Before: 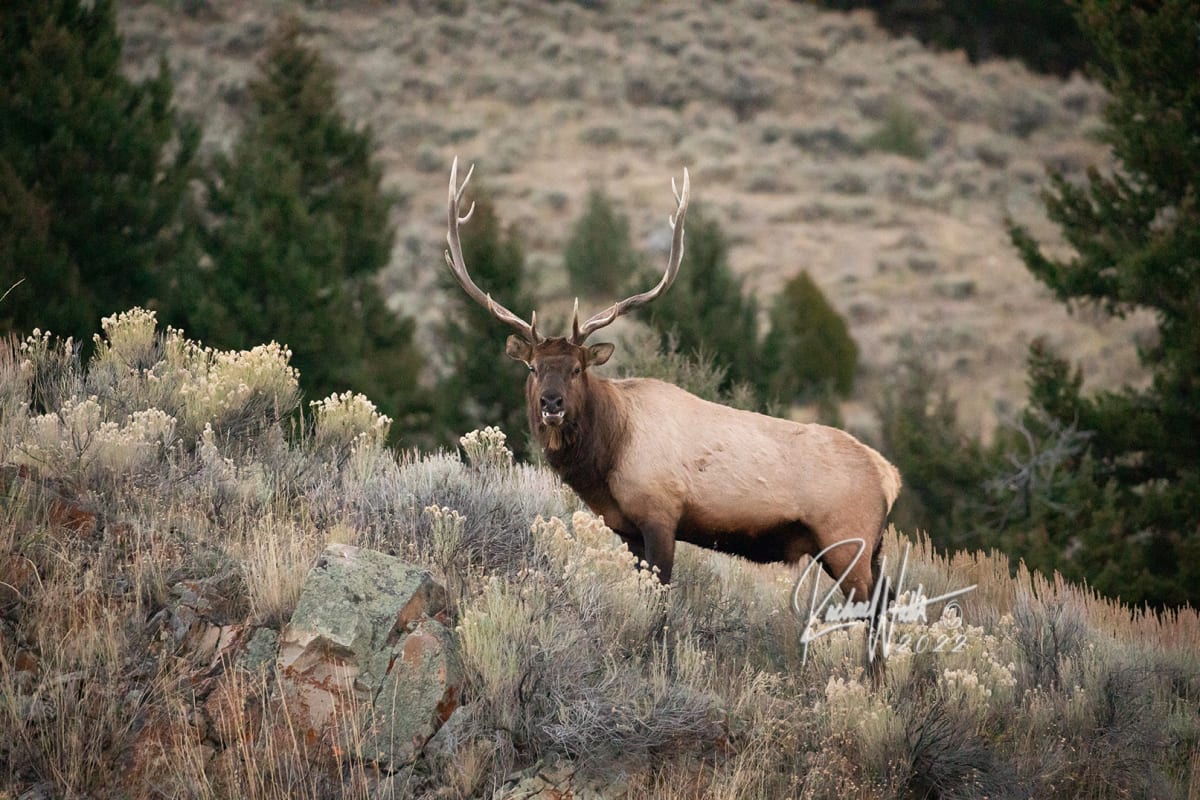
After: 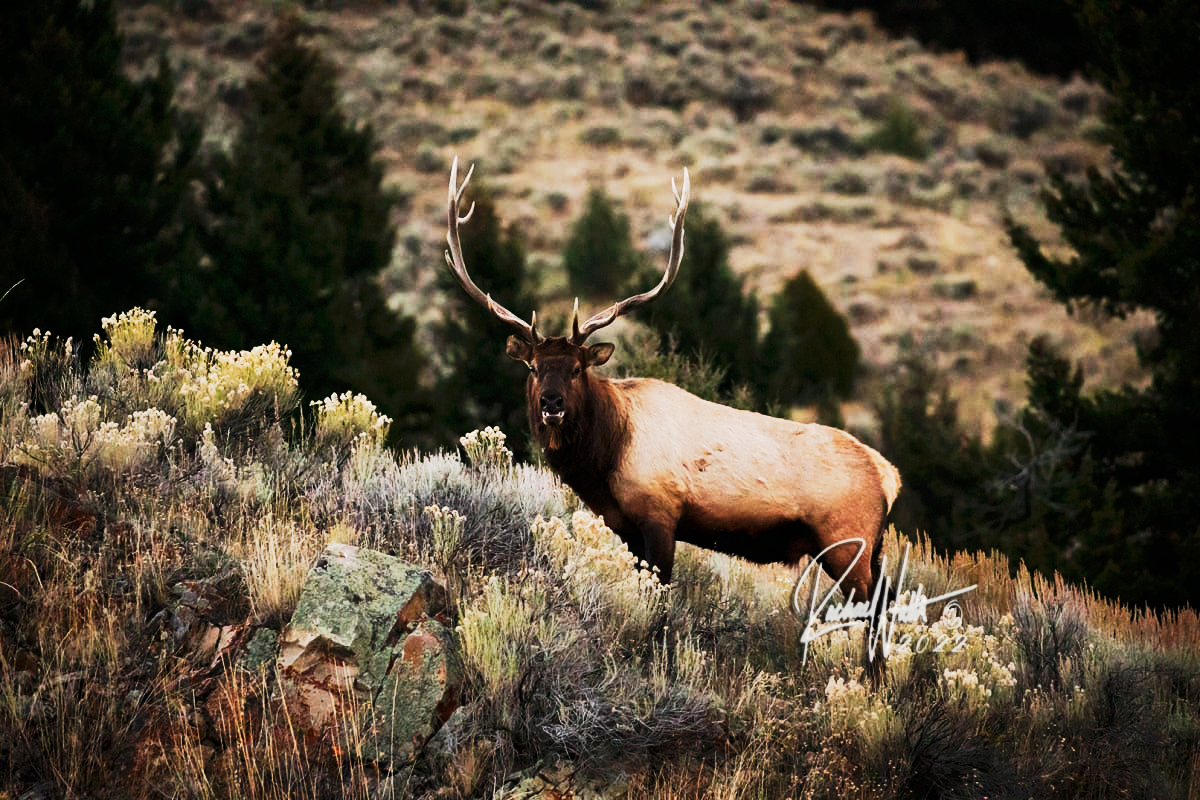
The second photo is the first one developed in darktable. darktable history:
tone curve: curves: ch0 [(0, 0) (0.003, 0.005) (0.011, 0.006) (0.025, 0.004) (0.044, 0.004) (0.069, 0.007) (0.1, 0.014) (0.136, 0.018) (0.177, 0.034) (0.224, 0.065) (0.277, 0.089) (0.335, 0.143) (0.399, 0.219) (0.468, 0.327) (0.543, 0.455) (0.623, 0.63) (0.709, 0.786) (0.801, 0.87) (0.898, 0.922) (1, 1)], preserve colors none
